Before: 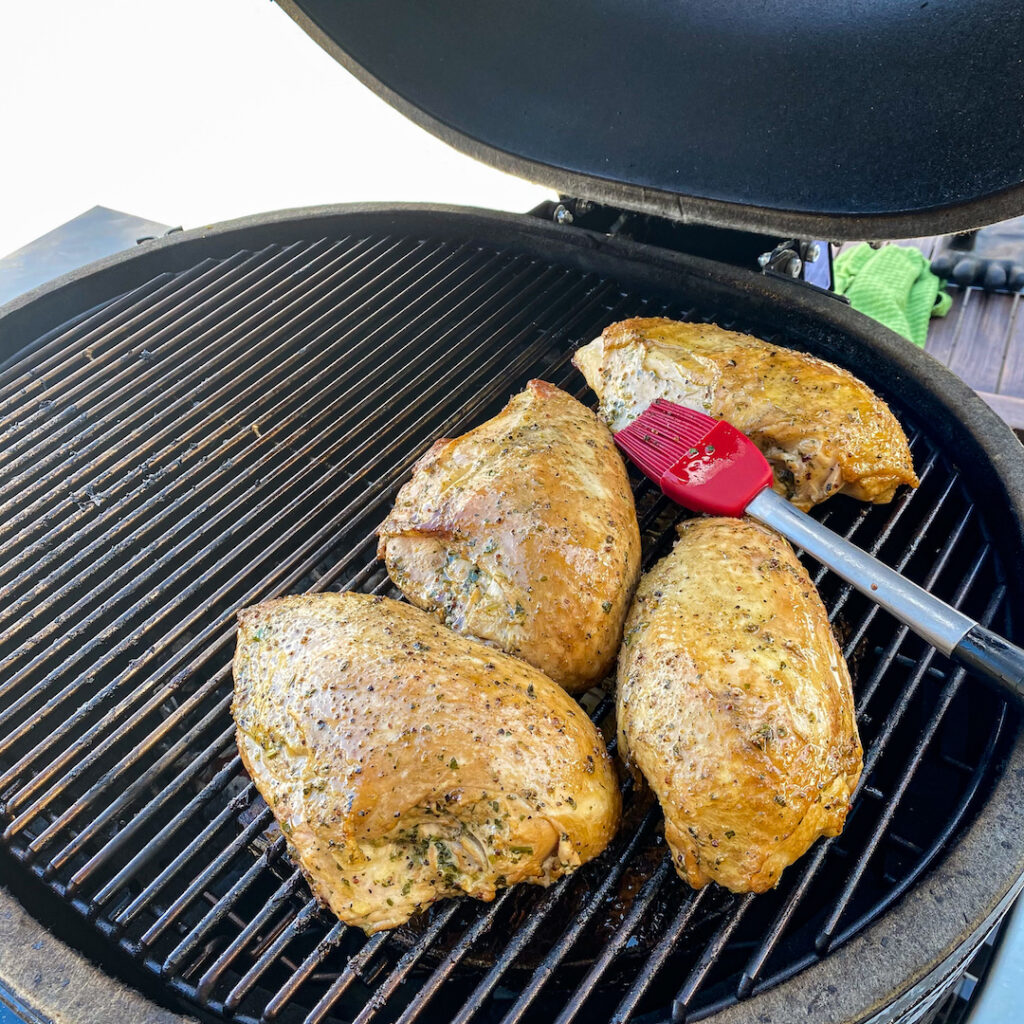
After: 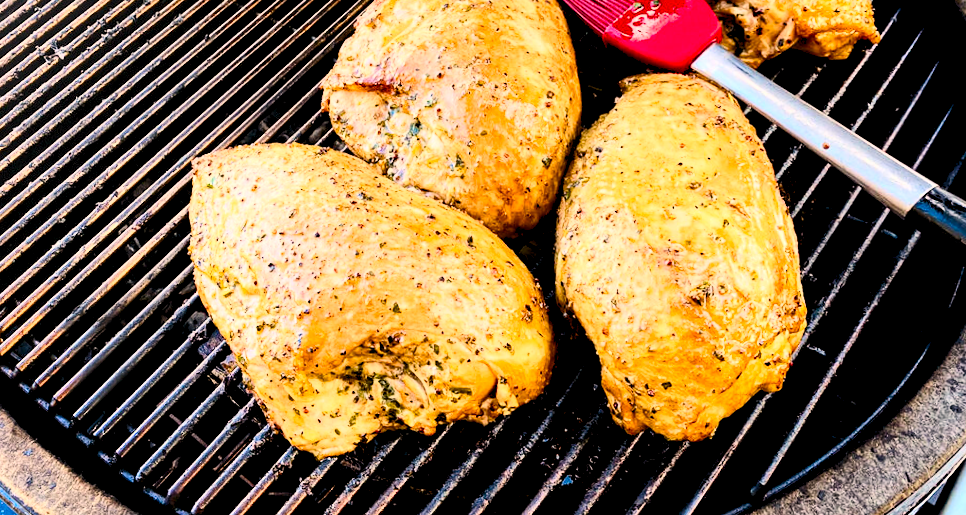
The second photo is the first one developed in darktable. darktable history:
rgb levels: levels [[0.029, 0.461, 0.922], [0, 0.5, 1], [0, 0.5, 1]]
contrast brightness saturation: contrast 0.4, brightness 0.05, saturation 0.25
exposure: compensate highlight preservation false
white balance: red 1.127, blue 0.943
crop and rotate: top 46.237%
color balance rgb: perceptual saturation grading › global saturation 20%, perceptual saturation grading › highlights -25%, perceptual saturation grading › shadows 50%
rotate and perspective: rotation 0.062°, lens shift (vertical) 0.115, lens shift (horizontal) -0.133, crop left 0.047, crop right 0.94, crop top 0.061, crop bottom 0.94
